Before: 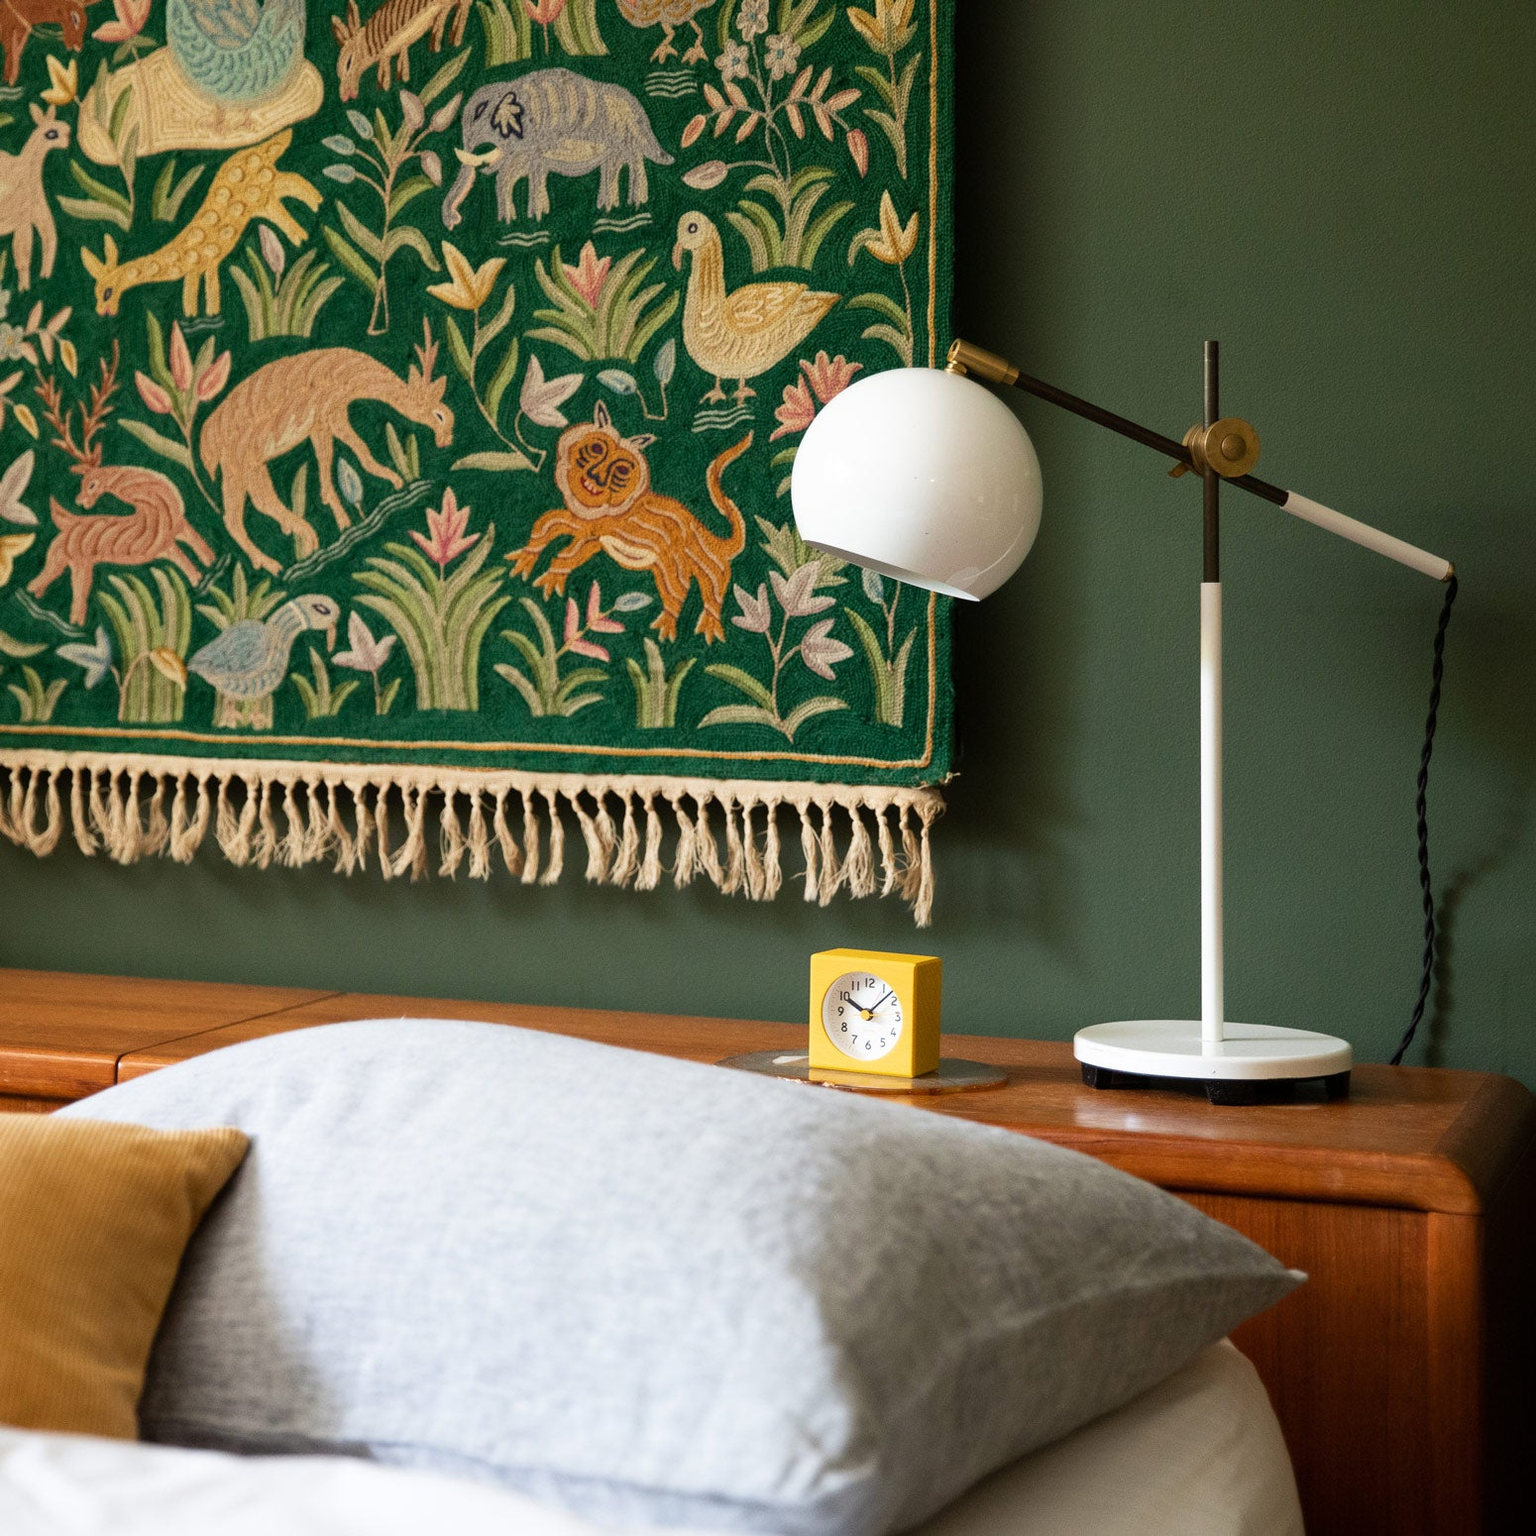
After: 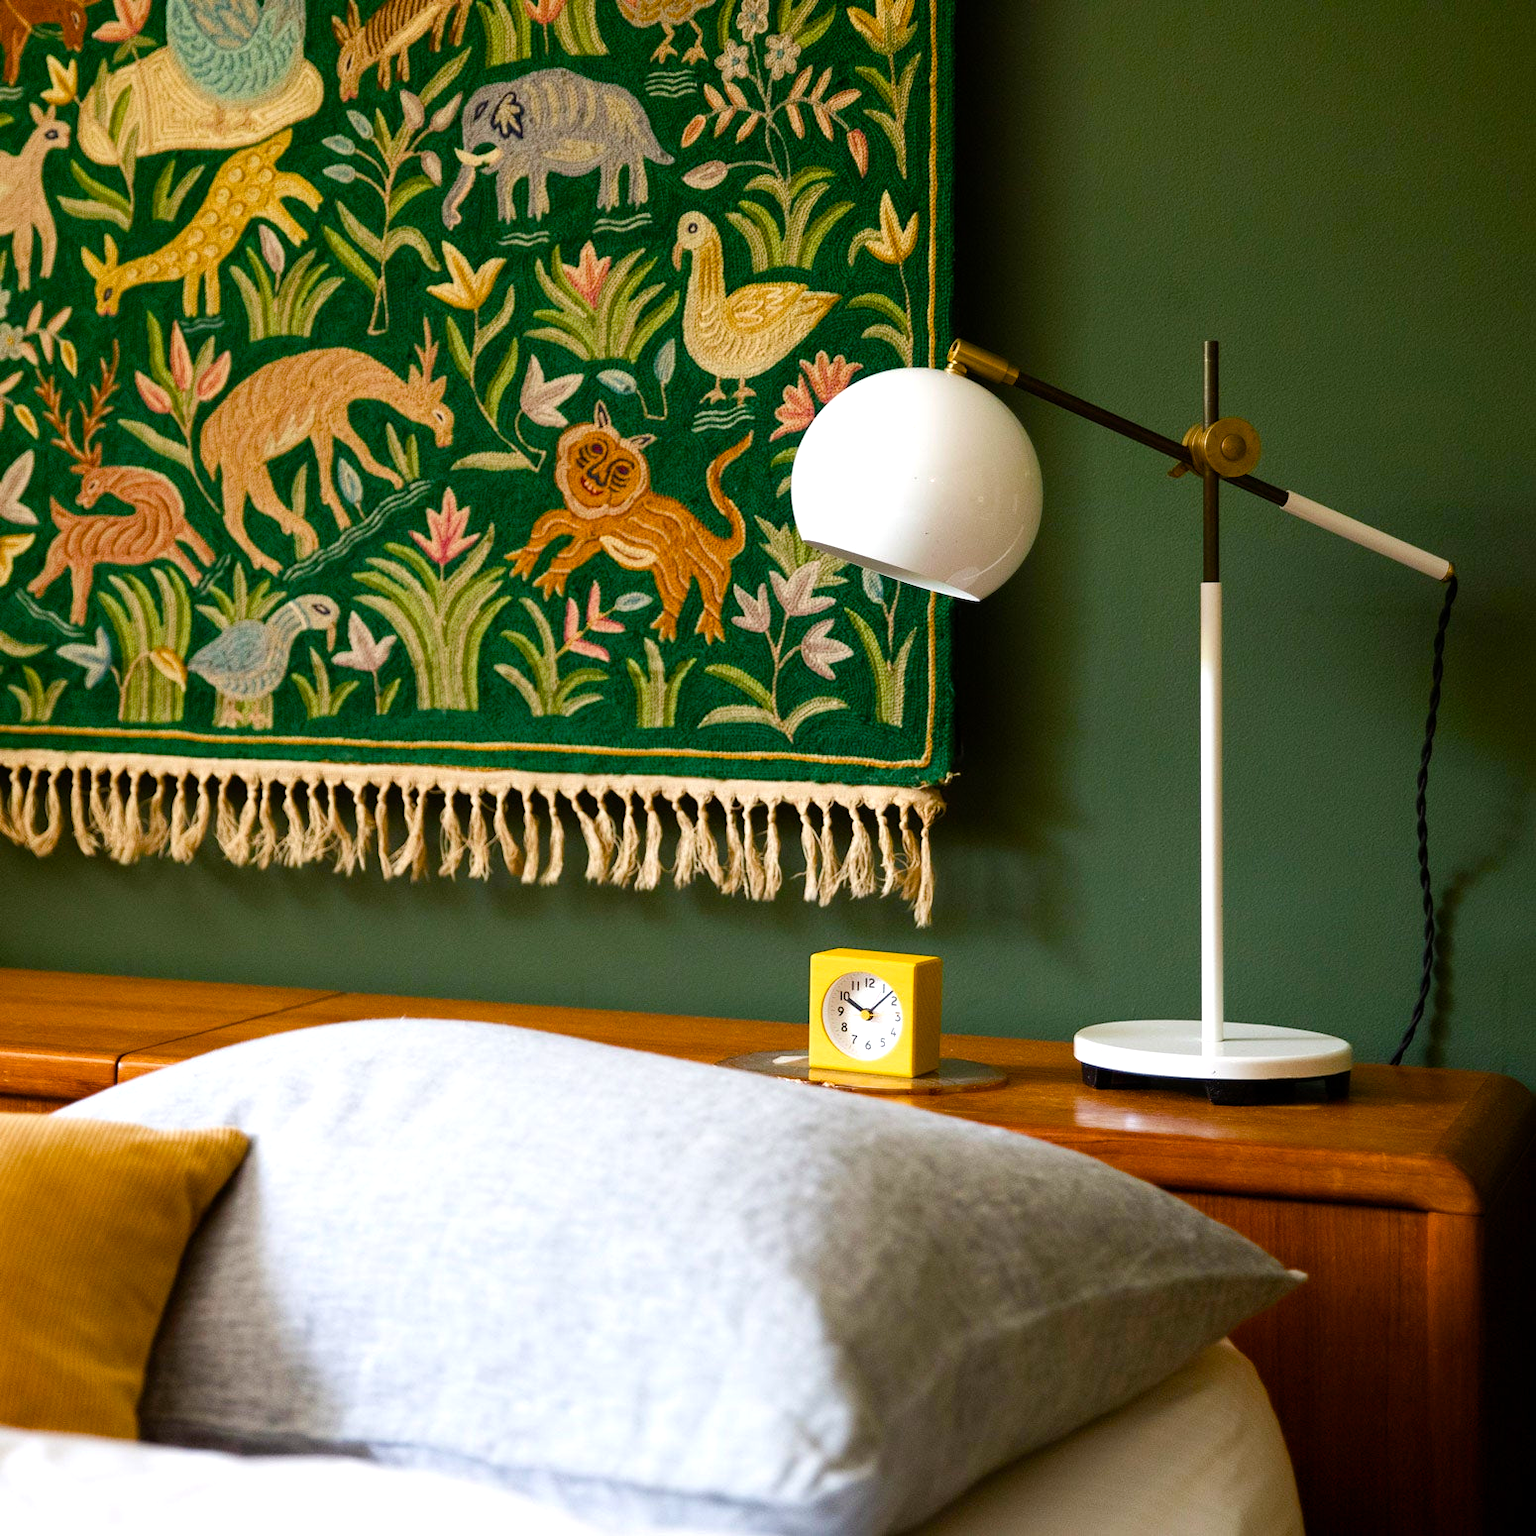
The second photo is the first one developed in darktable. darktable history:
color balance rgb: highlights gain › chroma 0.162%, highlights gain › hue 332.3°, perceptual saturation grading › global saturation 27.246%, perceptual saturation grading › highlights -28.134%, perceptual saturation grading › mid-tones 15.633%, perceptual saturation grading › shadows 32.99%, global vibrance 30.431%, contrast 10.648%
tone equalizer: edges refinement/feathering 500, mask exposure compensation -1.57 EV, preserve details no
